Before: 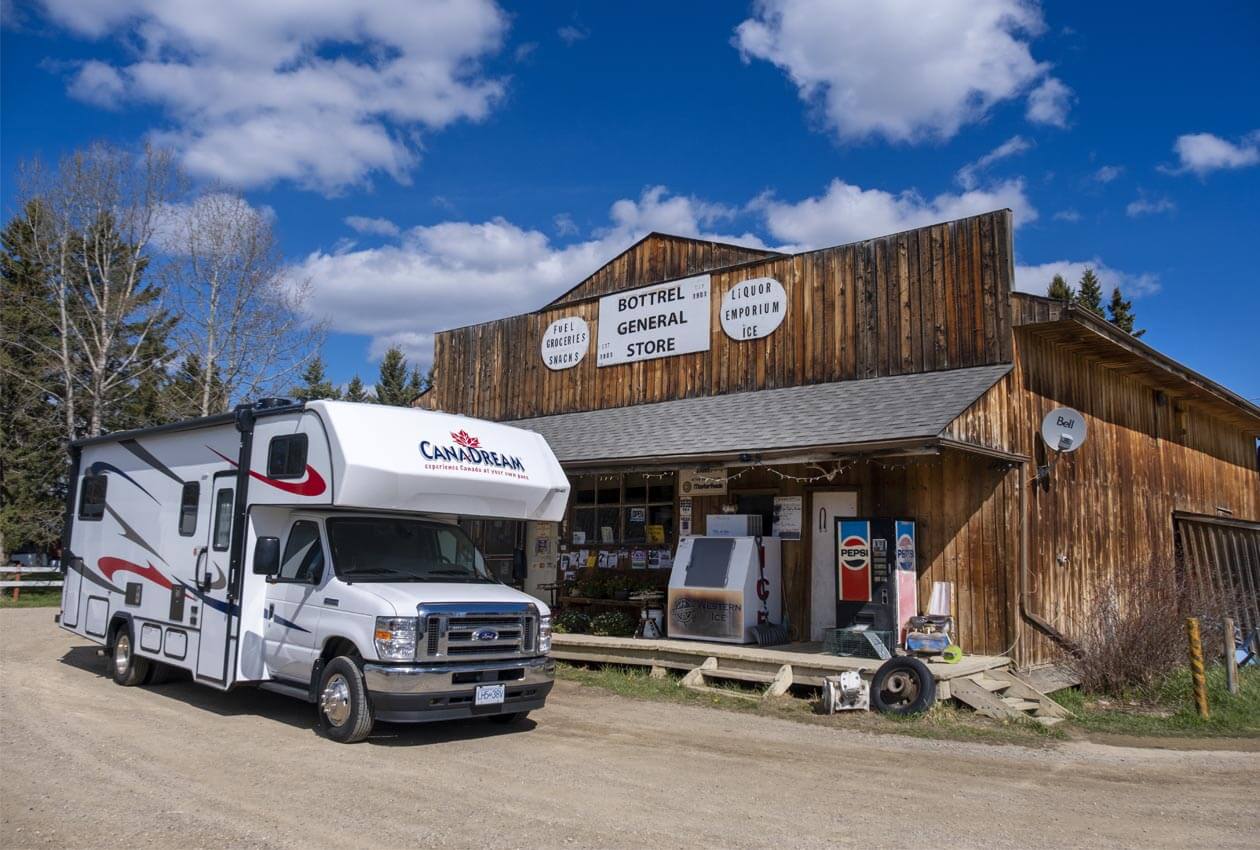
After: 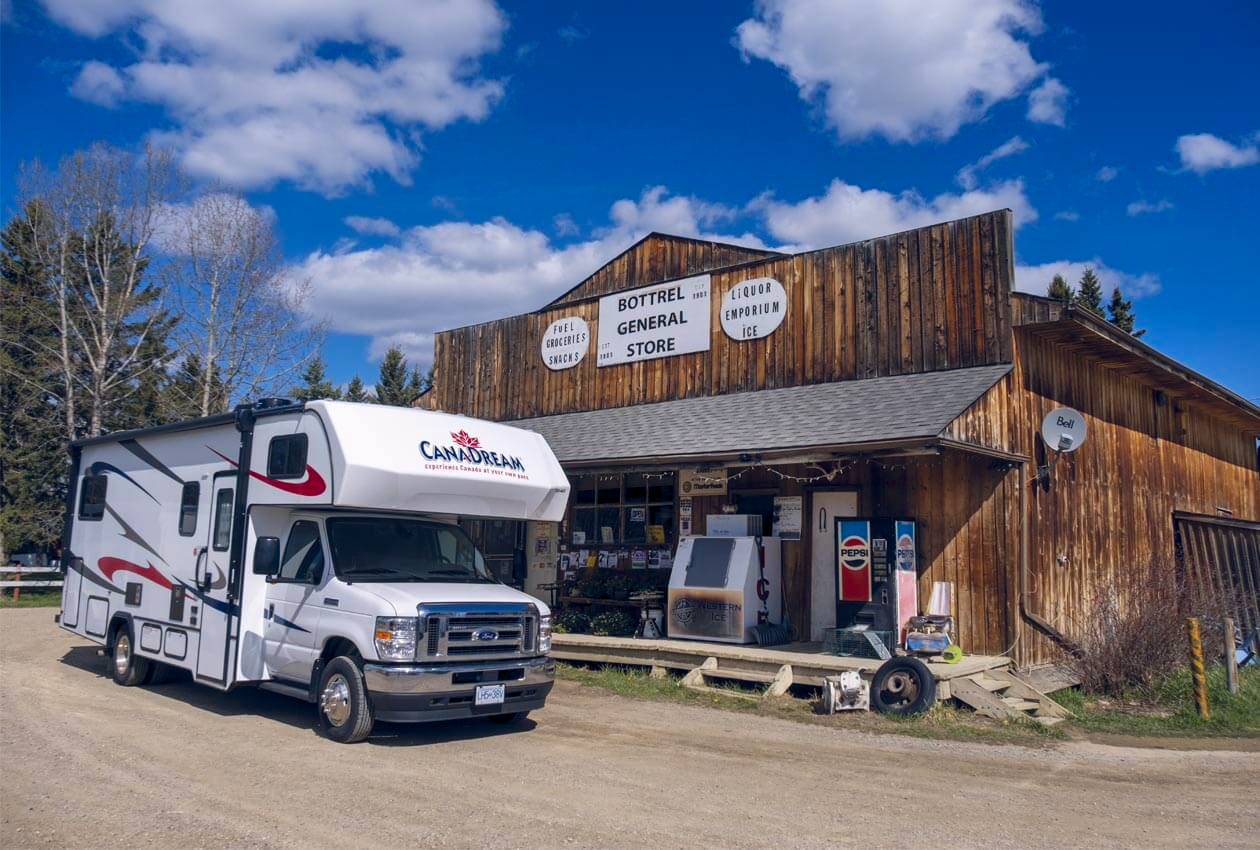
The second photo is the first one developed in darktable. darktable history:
color balance rgb: shadows lift › hue 87.51°, highlights gain › chroma 0.68%, highlights gain › hue 55.1°, global offset › chroma 0.13%, global offset › hue 253.66°, linear chroma grading › global chroma 0.5%, perceptual saturation grading › global saturation 16.38%
